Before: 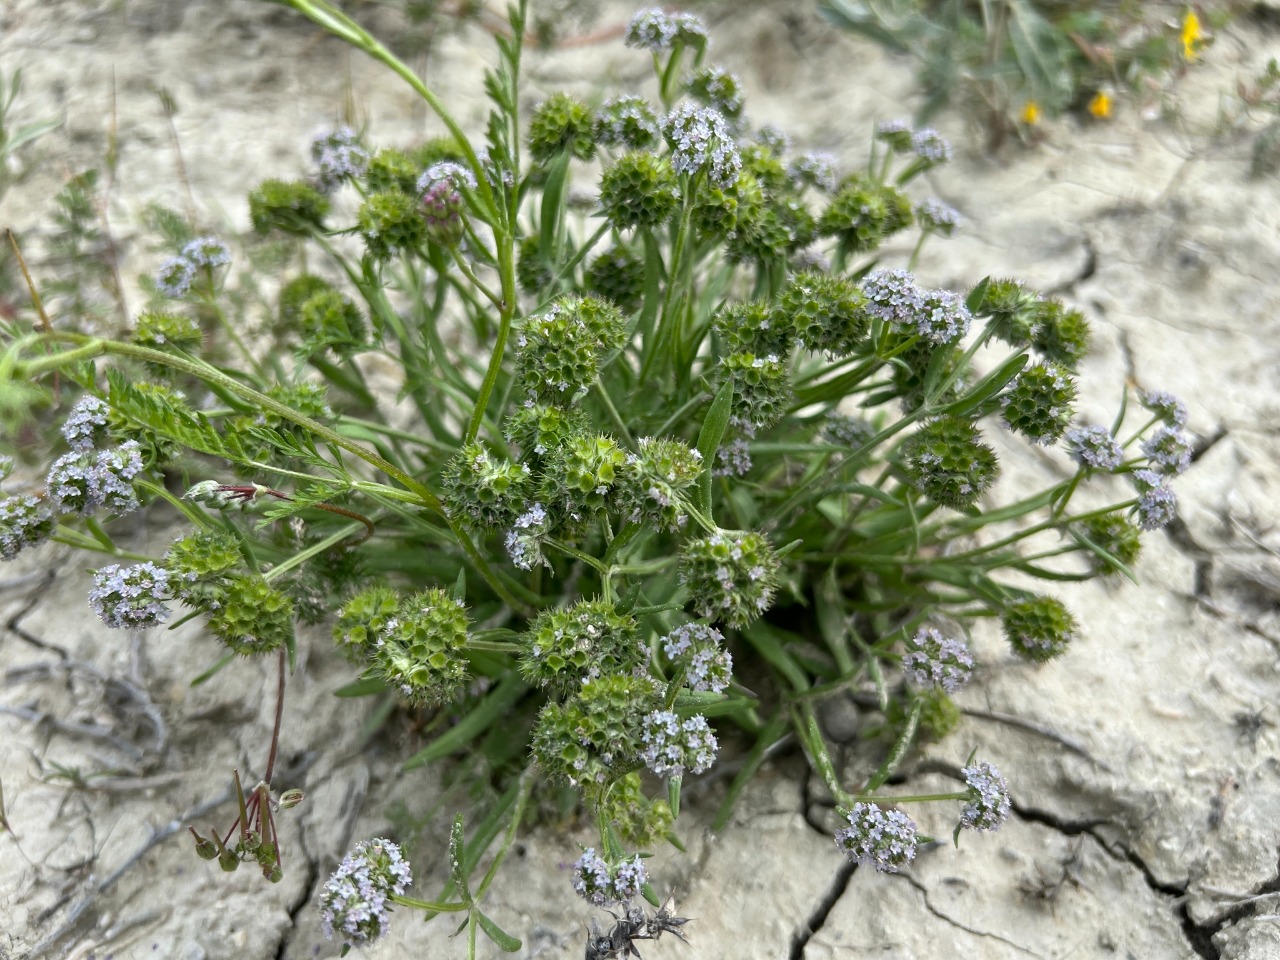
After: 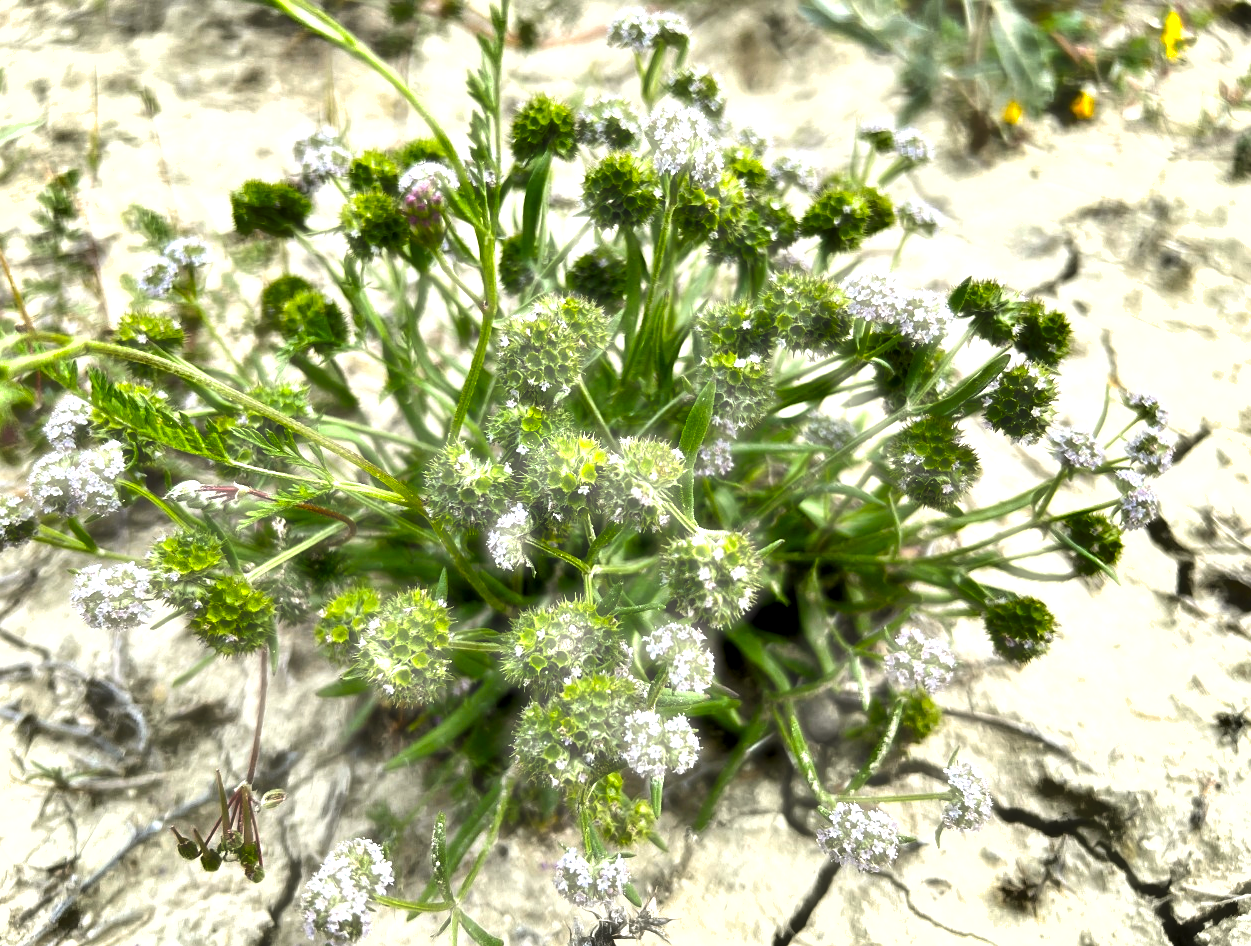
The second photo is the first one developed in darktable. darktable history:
color balance rgb: linear chroma grading › shadows 10.658%, linear chroma grading › highlights 10.64%, linear chroma grading › global chroma 14.433%, linear chroma grading › mid-tones 14.953%, perceptual saturation grading › global saturation 29.555%, global vibrance 20%
color calibration: x 0.341, y 0.355, temperature 5136.47 K
shadows and highlights: soften with gaussian
sharpen: amount 0.204
crop and rotate: left 1.472%, right 0.772%, bottom 1.369%
haze removal: strength -0.894, distance 0.224, compatibility mode true, adaptive false
exposure: exposure 0.563 EV, compensate exposure bias true, compensate highlight preservation false
contrast equalizer: y [[0.6 ×6], [0.55 ×6], [0 ×6], [0 ×6], [0 ×6]]
